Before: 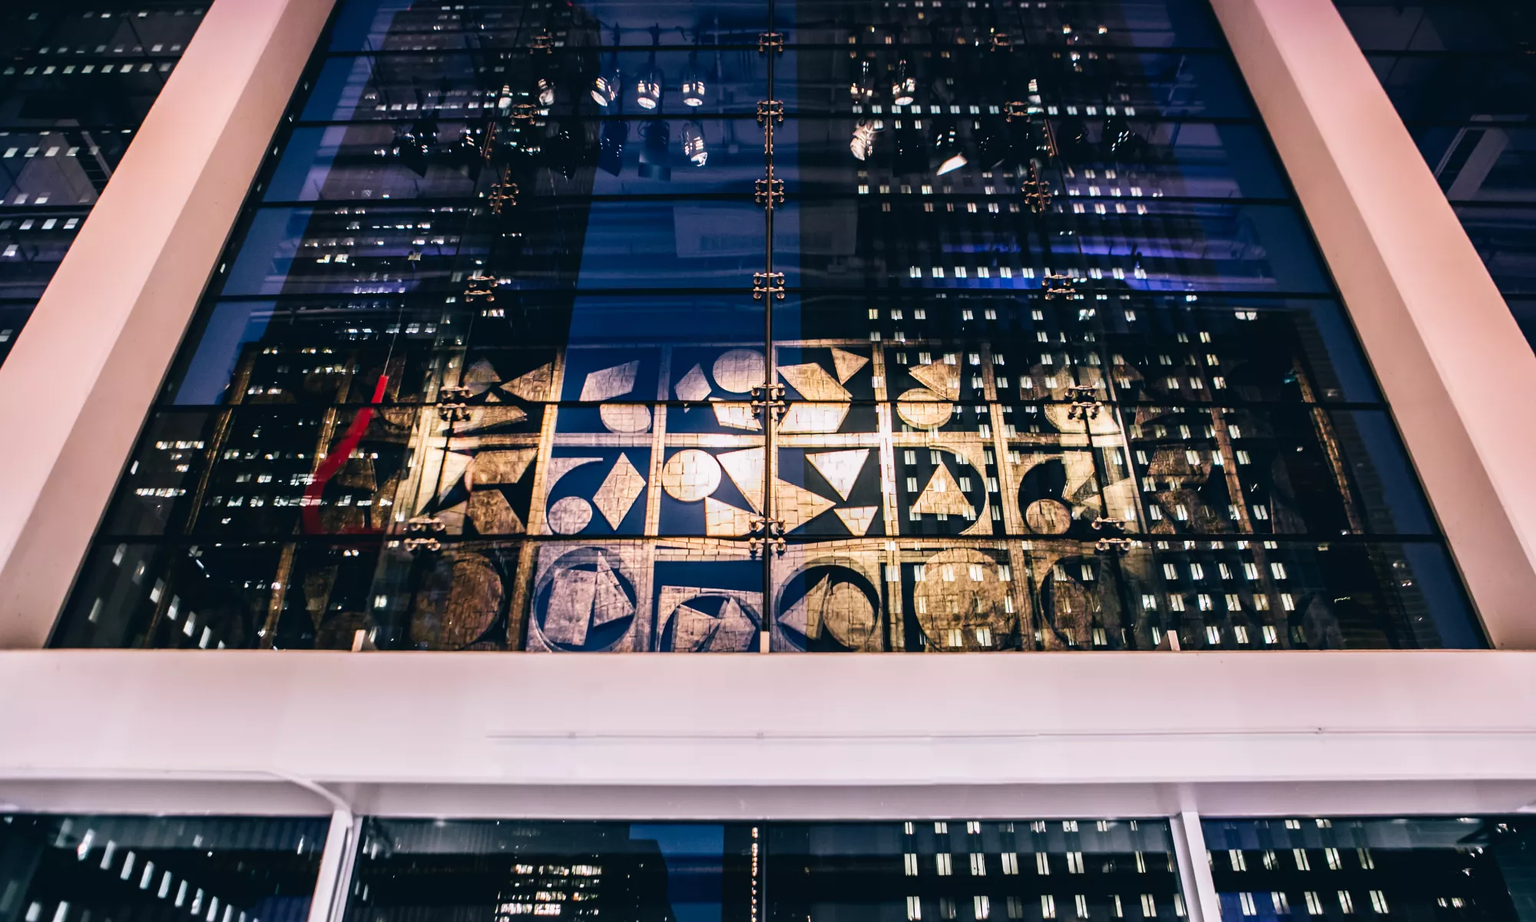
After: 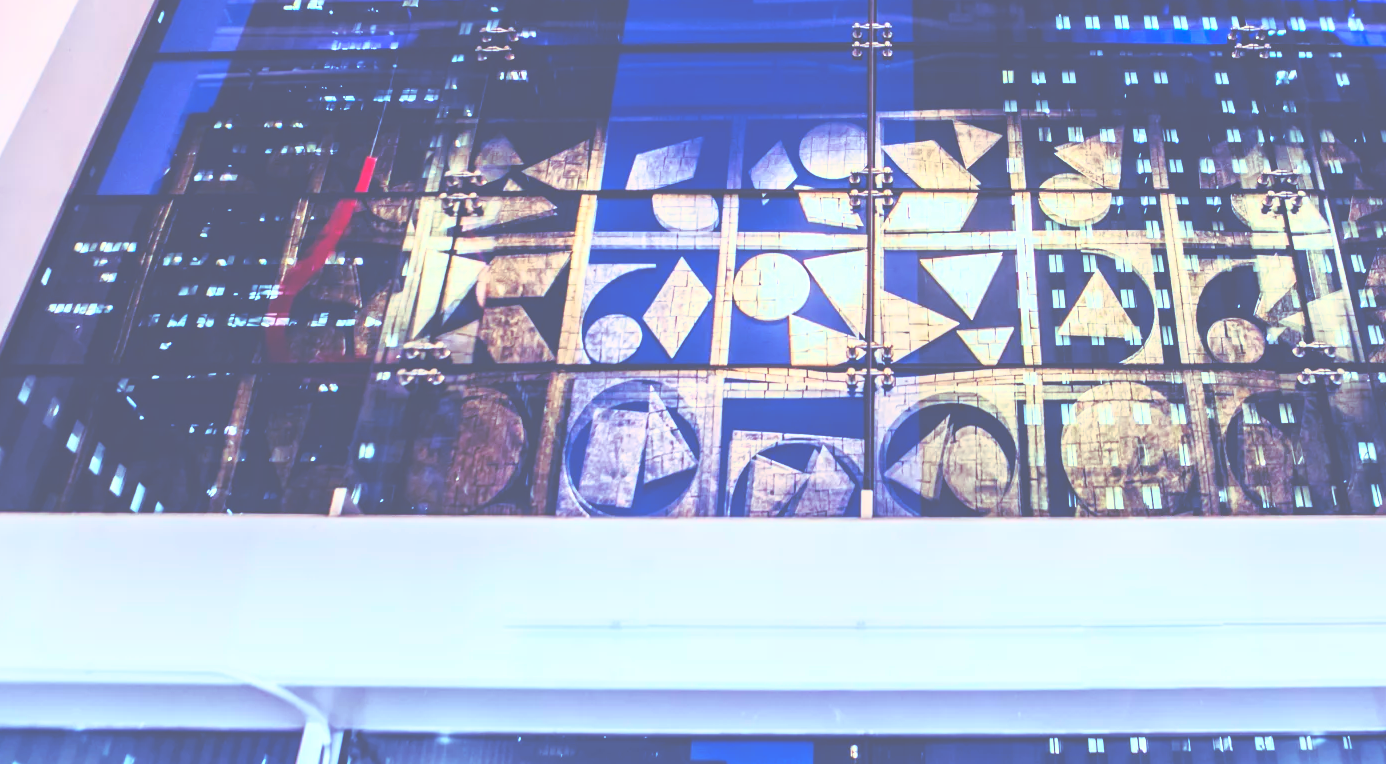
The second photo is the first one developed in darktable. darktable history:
tone curve: curves: ch0 [(0, 0) (0.004, 0.008) (0.077, 0.156) (0.169, 0.29) (0.774, 0.774) (1, 1)], color space Lab, linked channels, preserve colors none
base curve: curves: ch0 [(0, 0) (0.018, 0.026) (0.143, 0.37) (0.33, 0.731) (0.458, 0.853) (0.735, 0.965) (0.905, 0.986) (1, 1)]
crop: left 6.488%, top 27.668%, right 24.183%, bottom 8.656%
rgb curve: curves: ch0 [(0, 0.186) (0.314, 0.284) (0.576, 0.466) (0.805, 0.691) (0.936, 0.886)]; ch1 [(0, 0.186) (0.314, 0.284) (0.581, 0.534) (0.771, 0.746) (0.936, 0.958)]; ch2 [(0, 0.216) (0.275, 0.39) (1, 1)], mode RGB, independent channels, compensate middle gray true, preserve colors none
